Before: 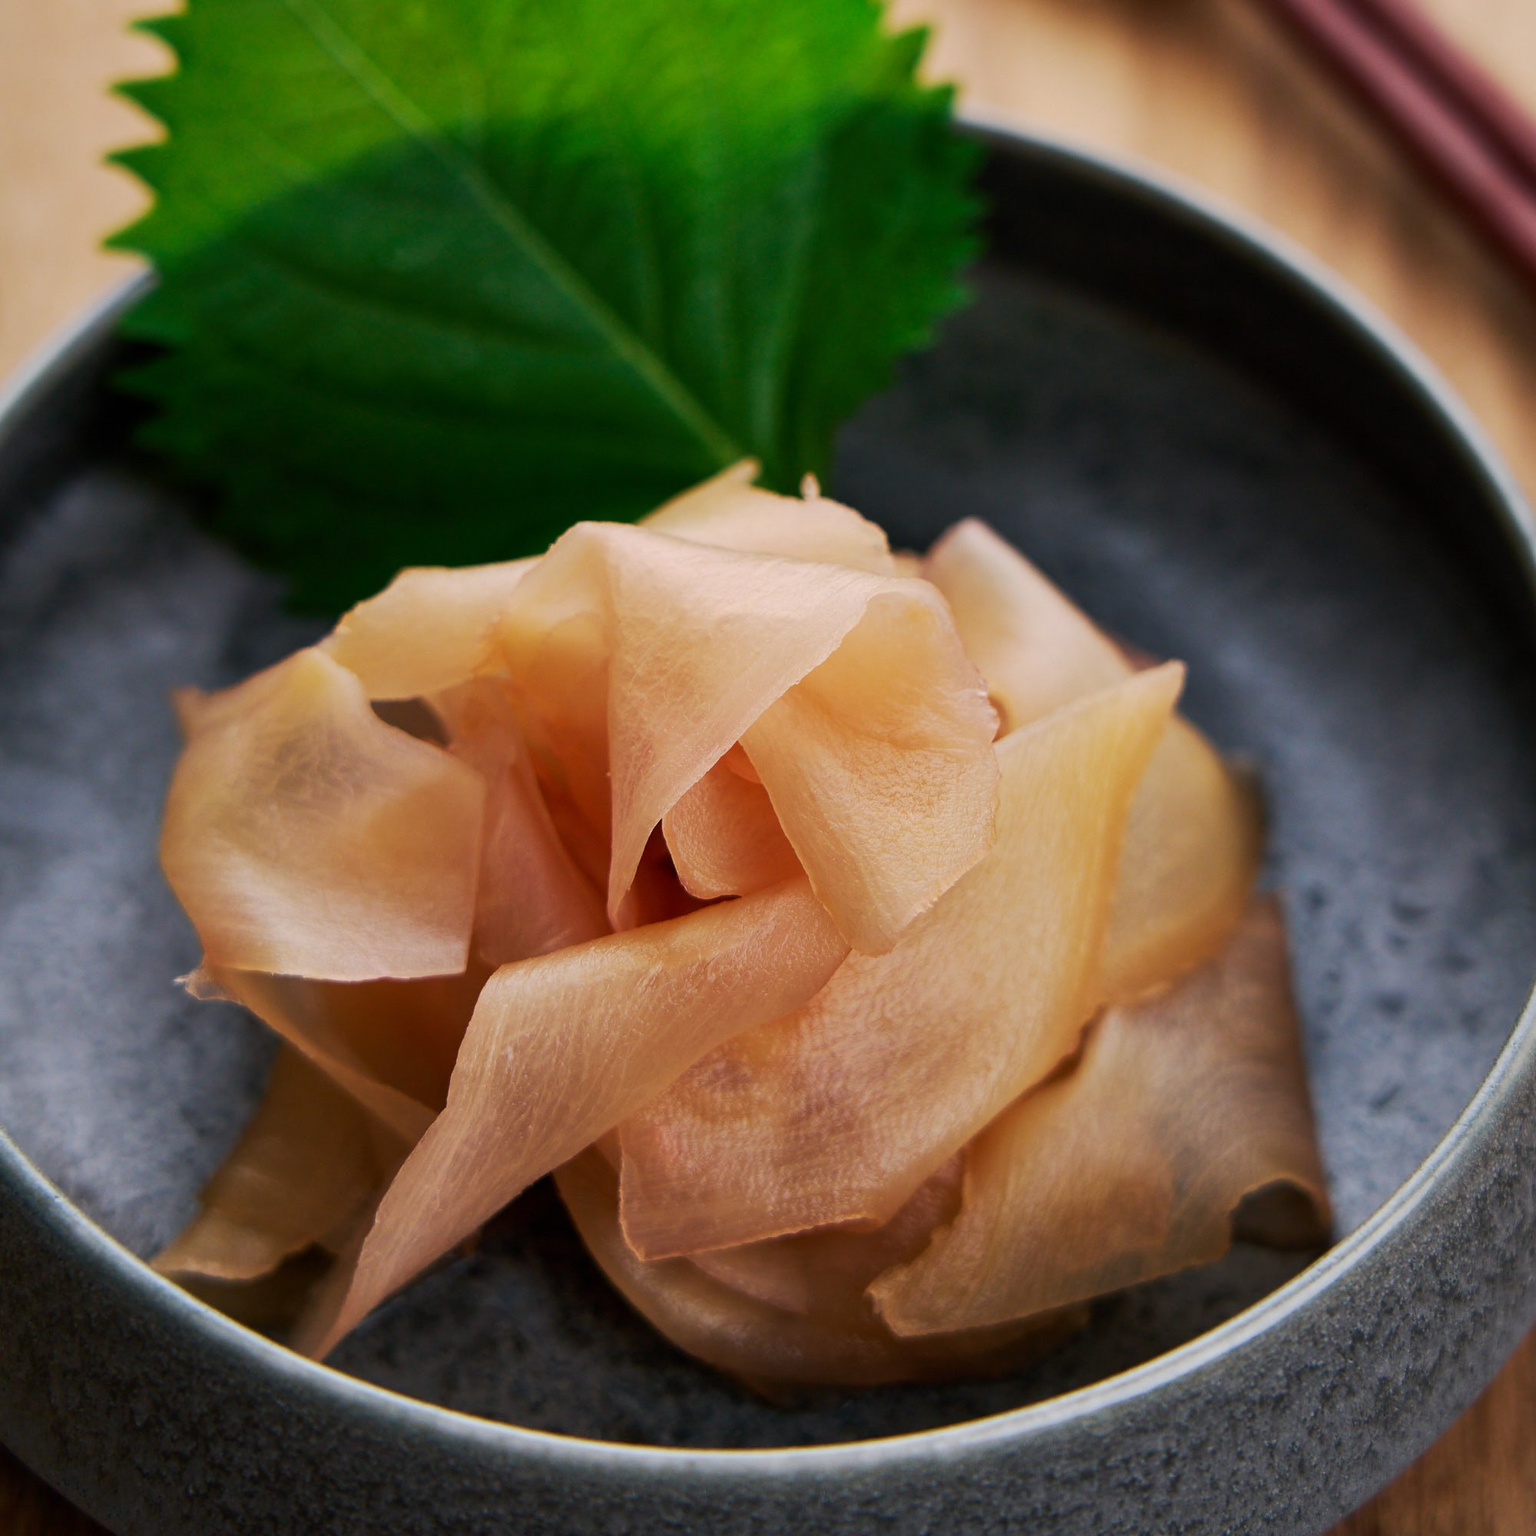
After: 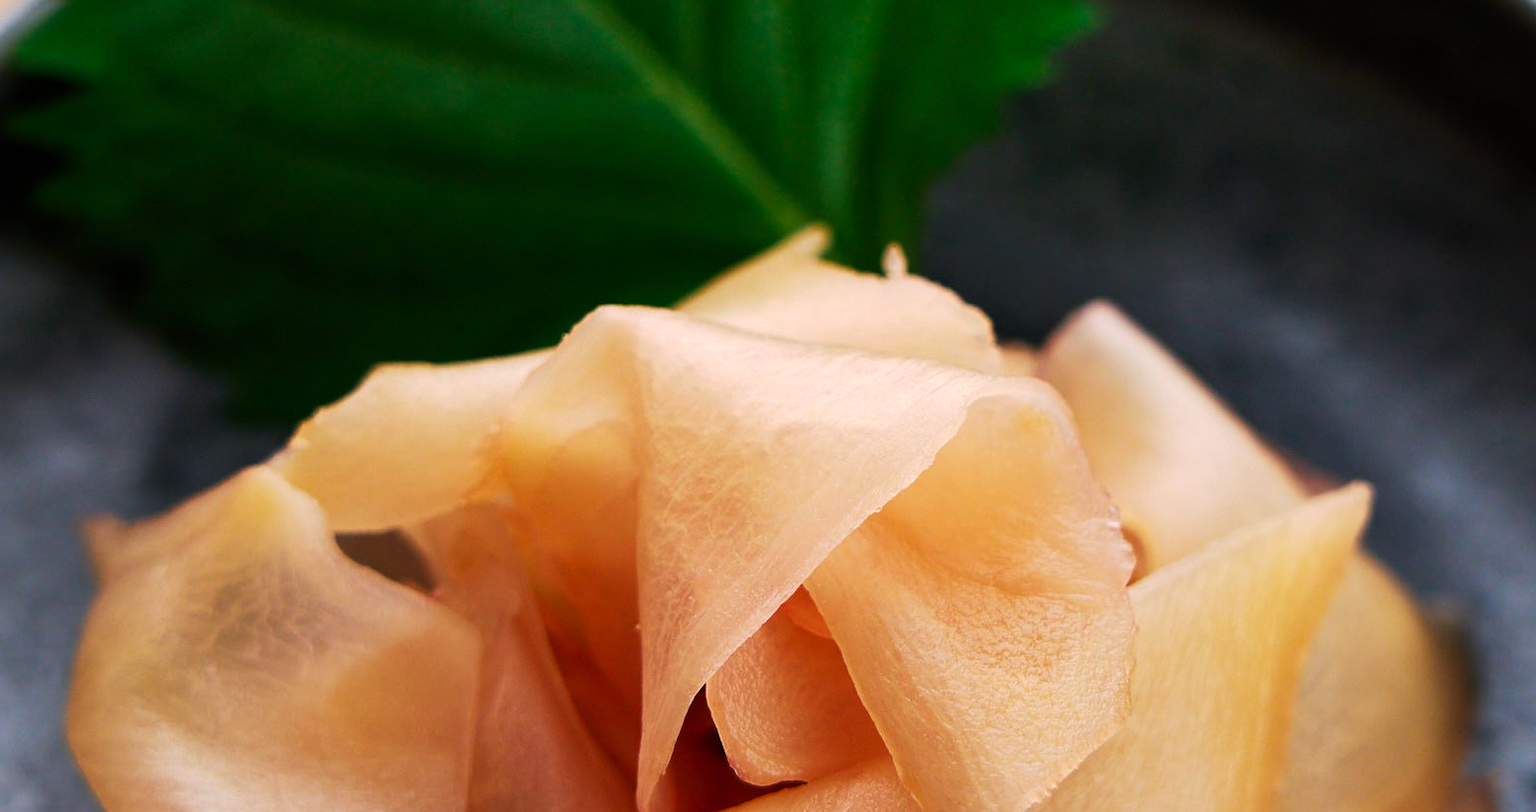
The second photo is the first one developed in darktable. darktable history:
tone curve: curves: ch0 [(0, 0) (0.003, 0.002) (0.011, 0.009) (0.025, 0.021) (0.044, 0.037) (0.069, 0.058) (0.1, 0.083) (0.136, 0.122) (0.177, 0.165) (0.224, 0.216) (0.277, 0.277) (0.335, 0.344) (0.399, 0.418) (0.468, 0.499) (0.543, 0.586) (0.623, 0.679) (0.709, 0.779) (0.801, 0.877) (0.898, 0.977) (1, 1)], preserve colors none
crop: left 7.036%, top 18.398%, right 14.379%, bottom 40.043%
